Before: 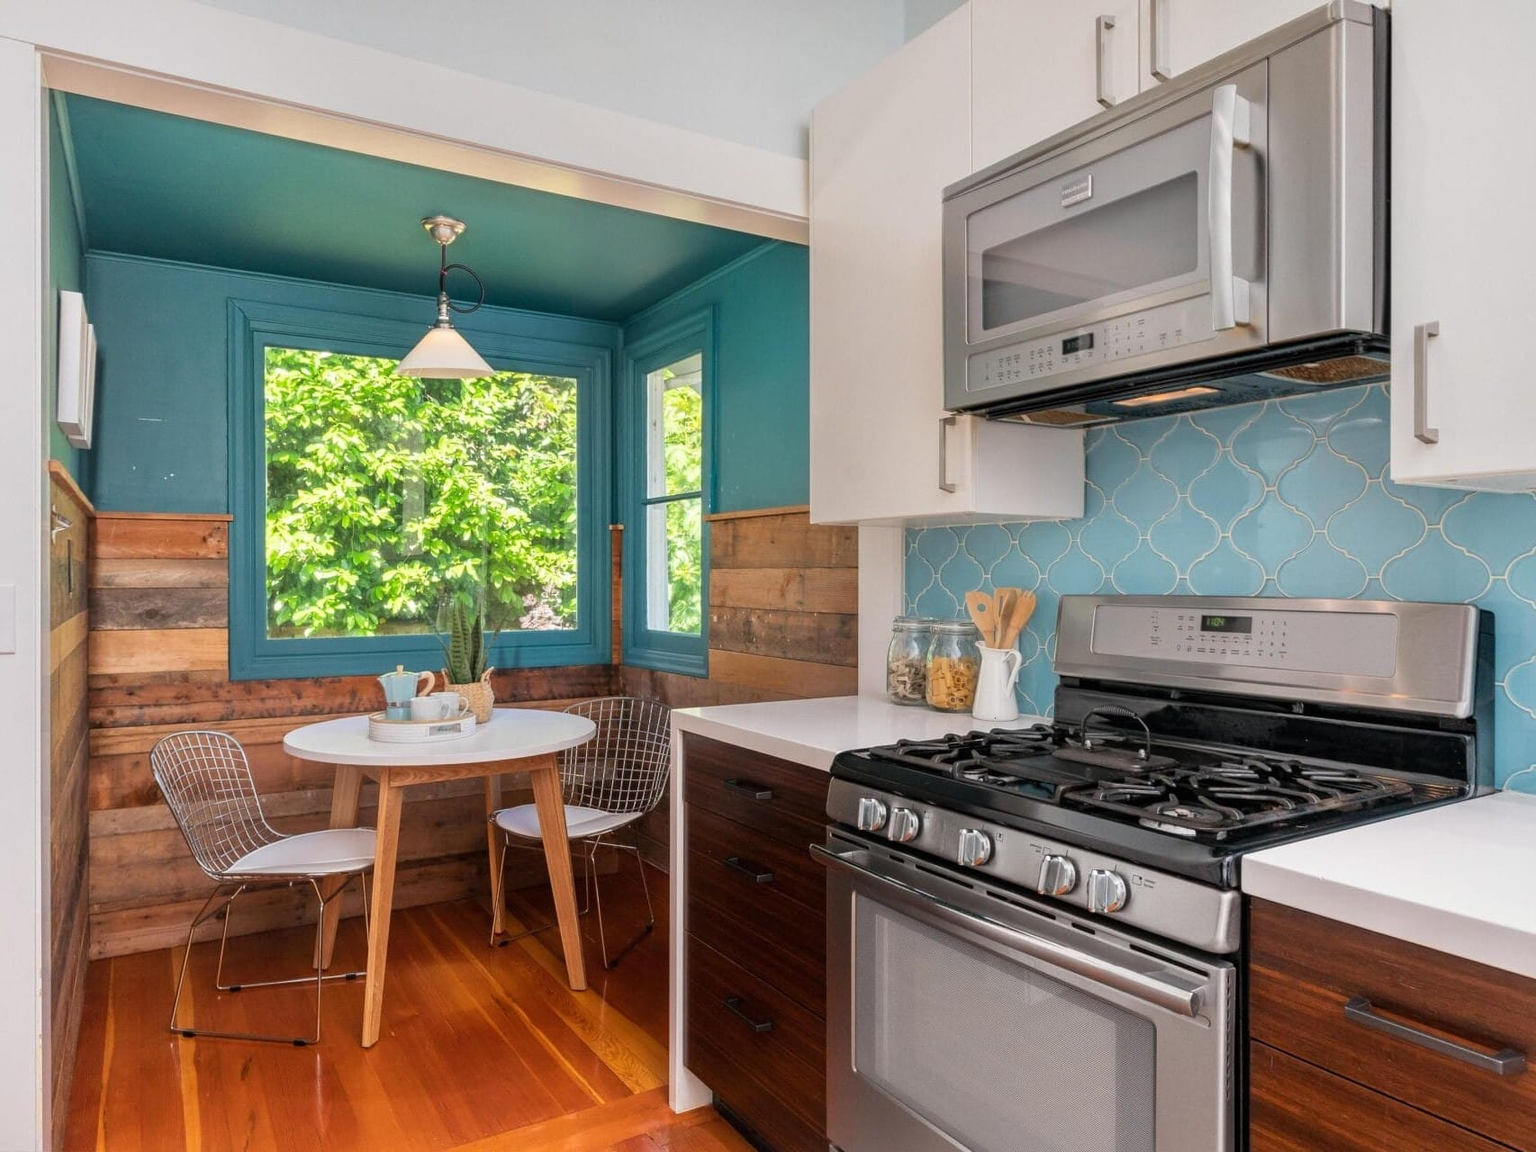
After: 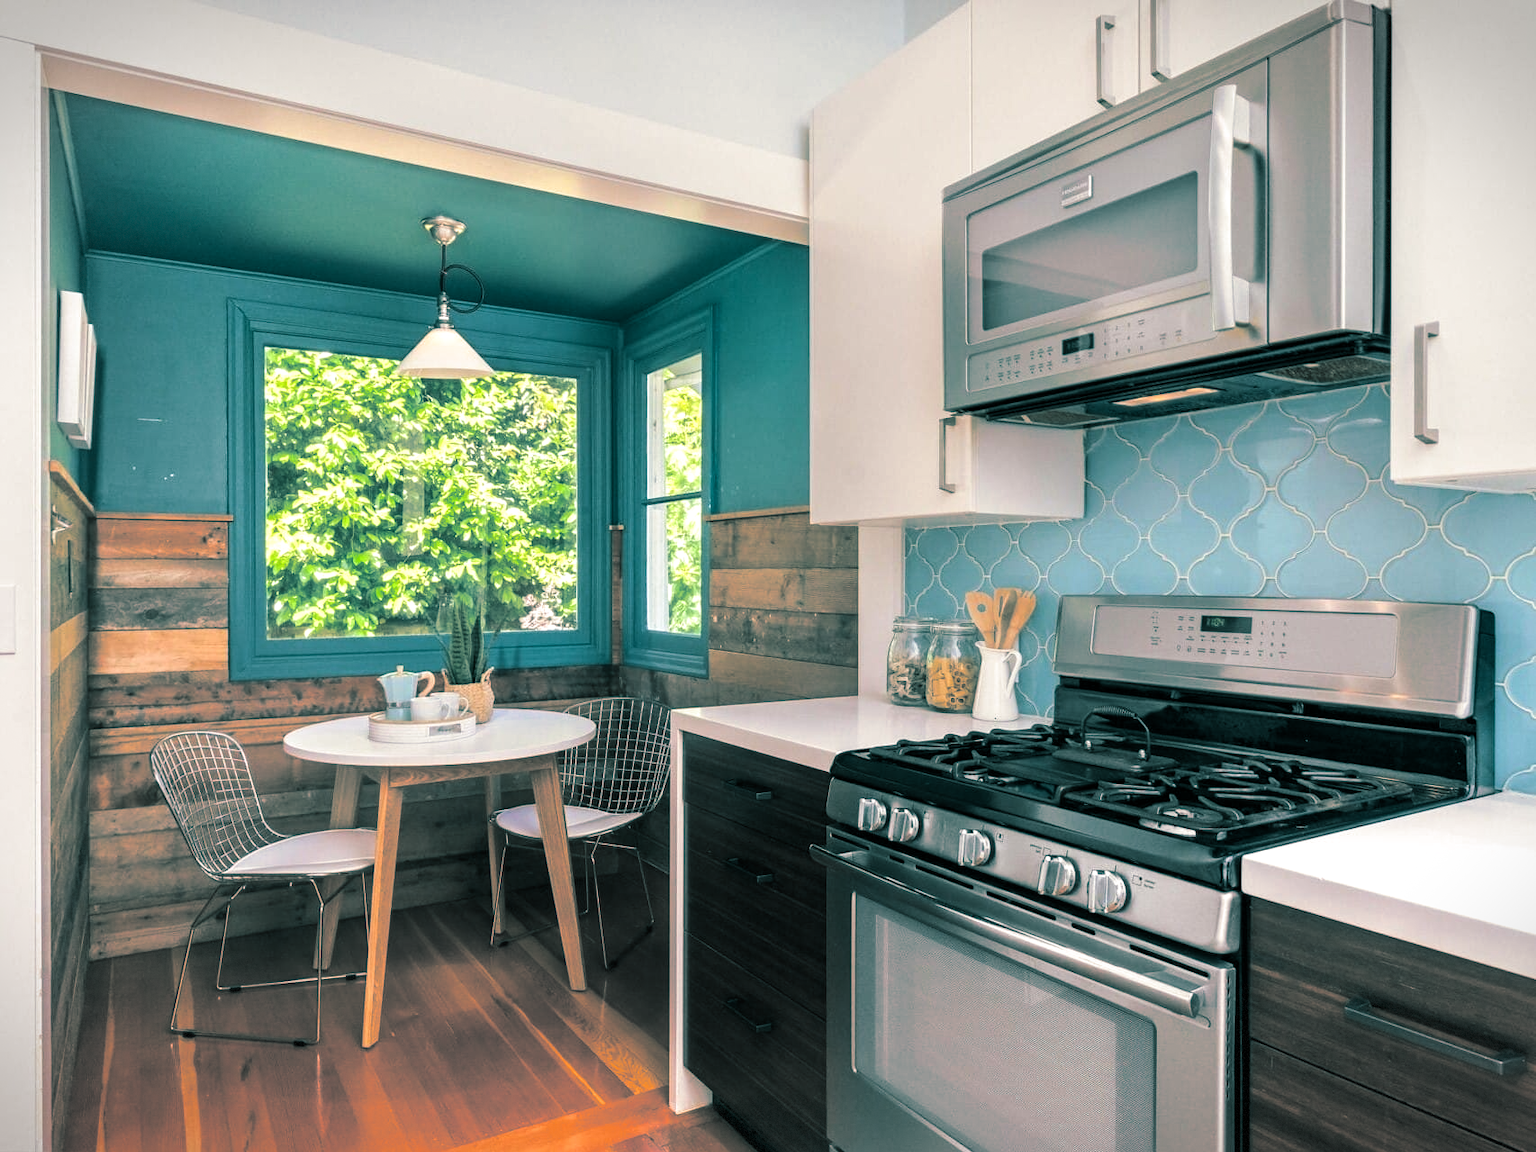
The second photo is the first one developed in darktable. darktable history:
tone equalizer: -8 EV -0.417 EV, -7 EV -0.389 EV, -6 EV -0.333 EV, -5 EV -0.222 EV, -3 EV 0.222 EV, -2 EV 0.333 EV, -1 EV 0.389 EV, +0 EV 0.417 EV, edges refinement/feathering 500, mask exposure compensation -1.57 EV, preserve details no
vignetting: fall-off start 100%, brightness -0.406, saturation -0.3, width/height ratio 1.324, dithering 8-bit output, unbound false
split-toning: shadows › hue 186.43°, highlights › hue 49.29°, compress 30.29%
